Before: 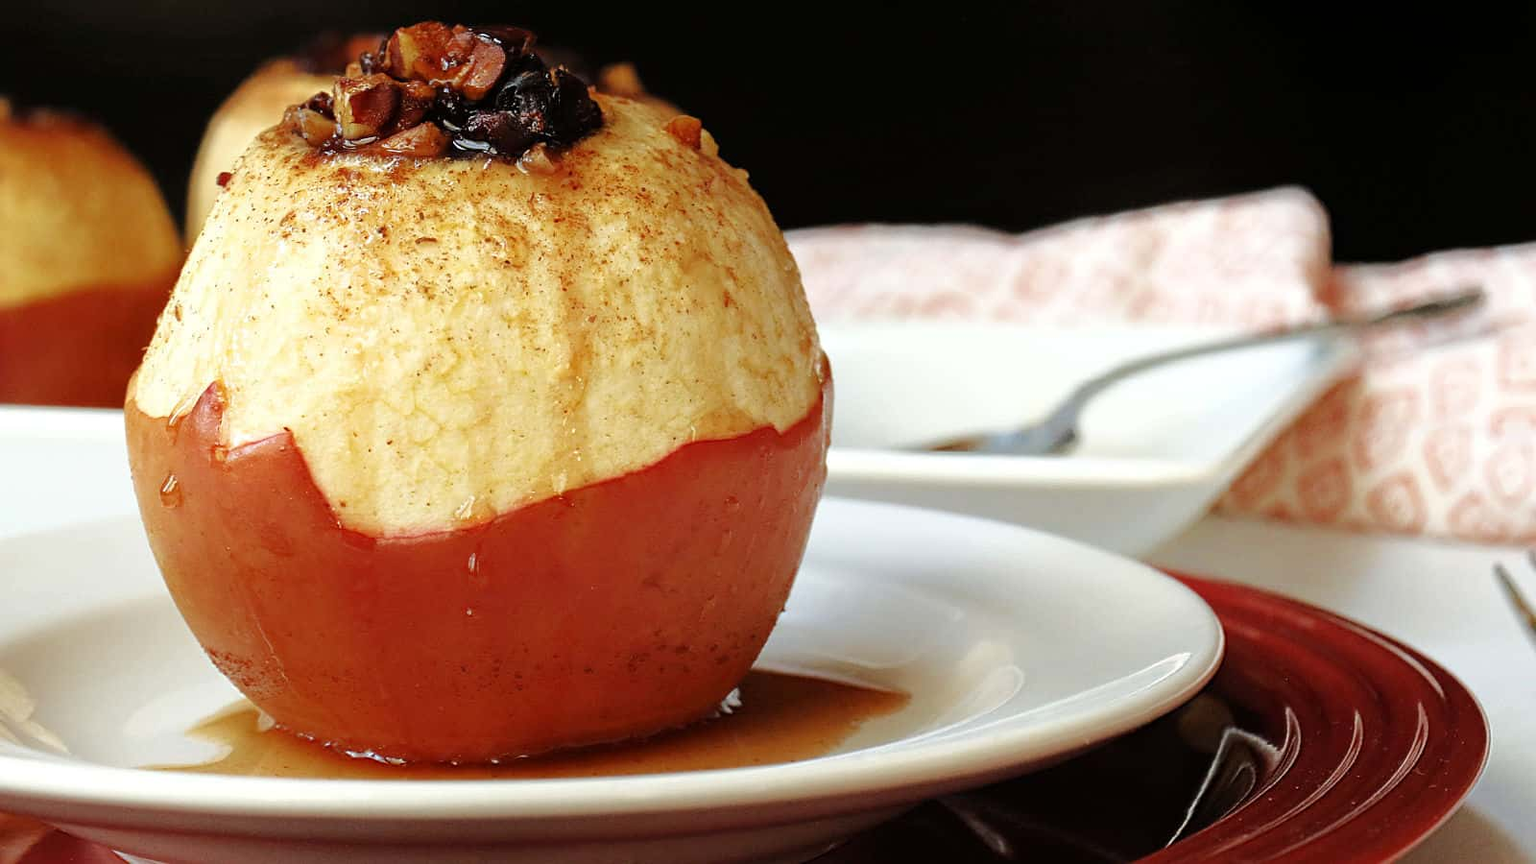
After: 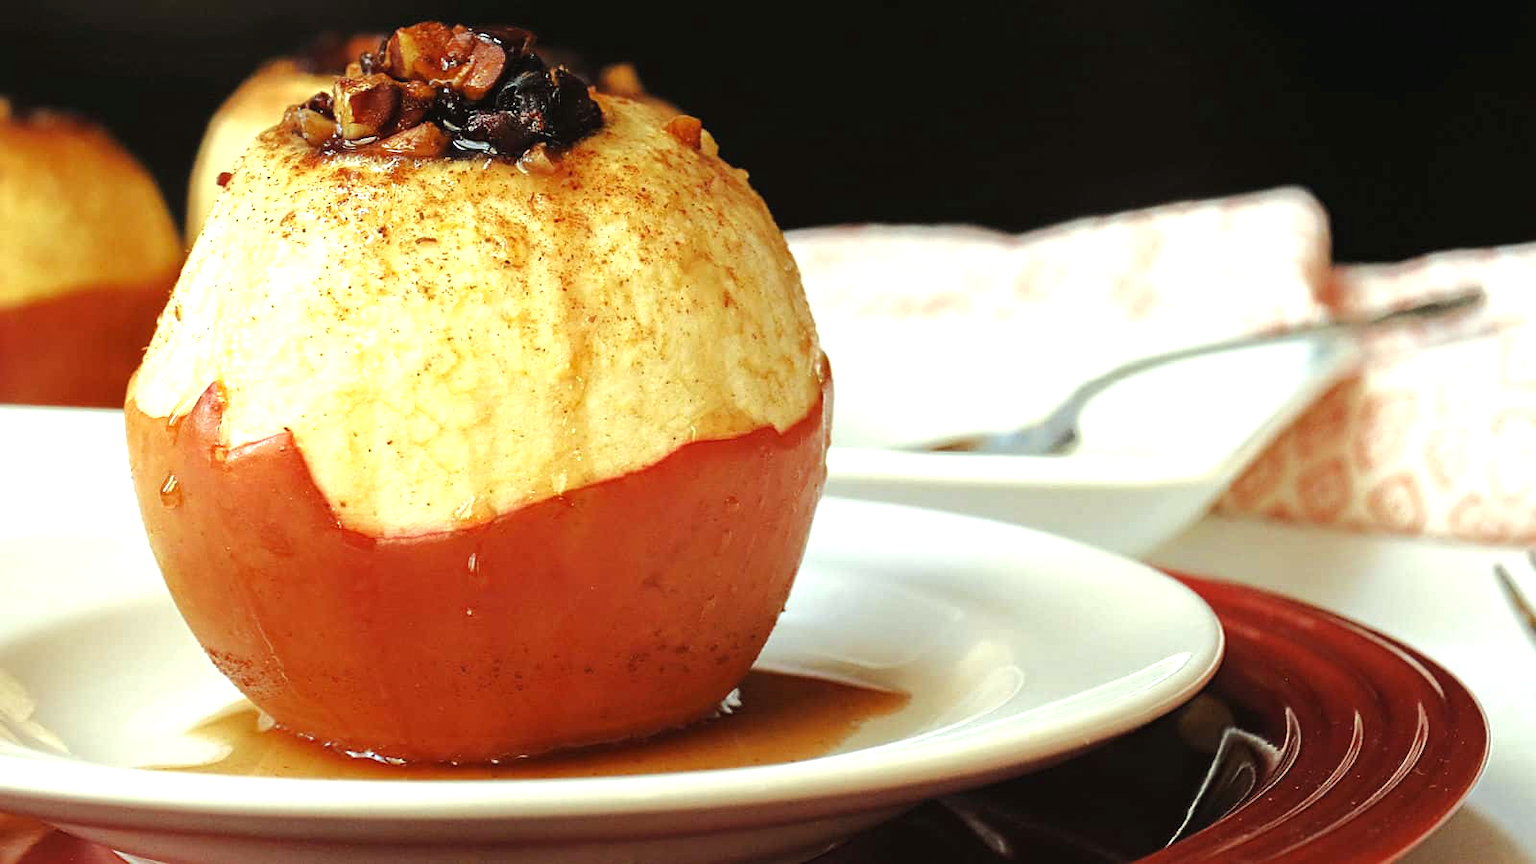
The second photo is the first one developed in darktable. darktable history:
color correction: highlights a* -4.28, highlights b* 6.53
exposure: black level correction -0.002, exposure 0.54 EV, compensate highlight preservation false
